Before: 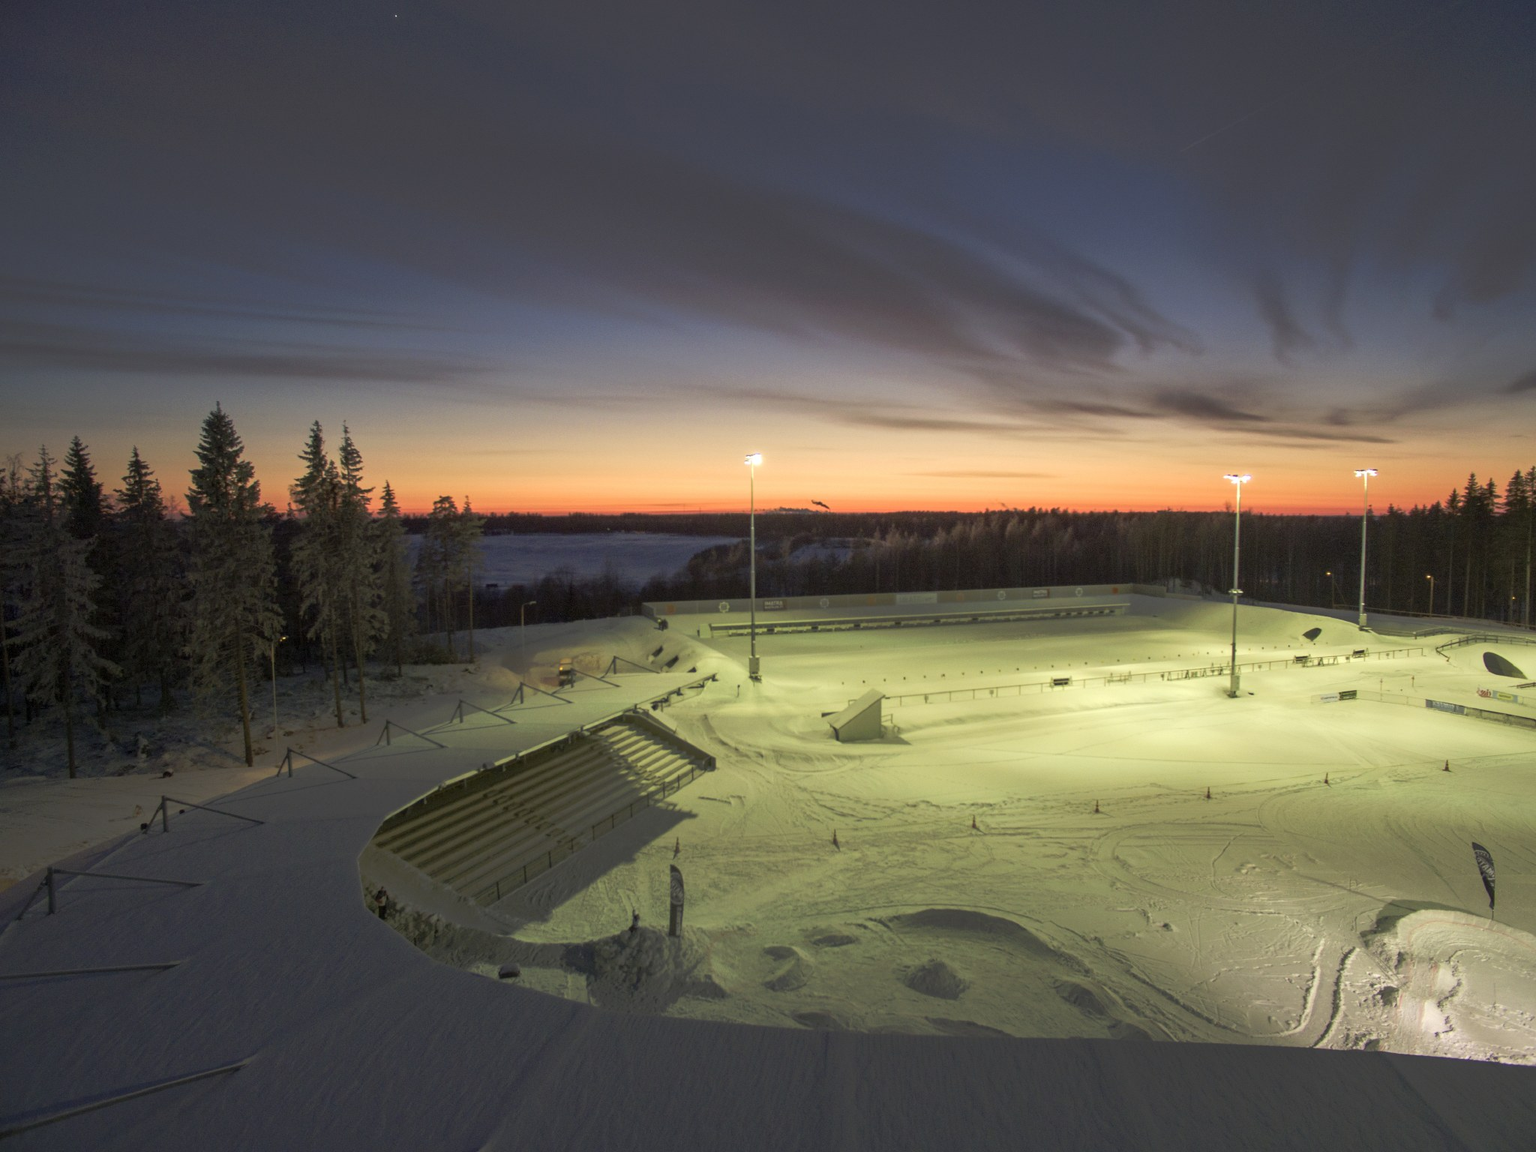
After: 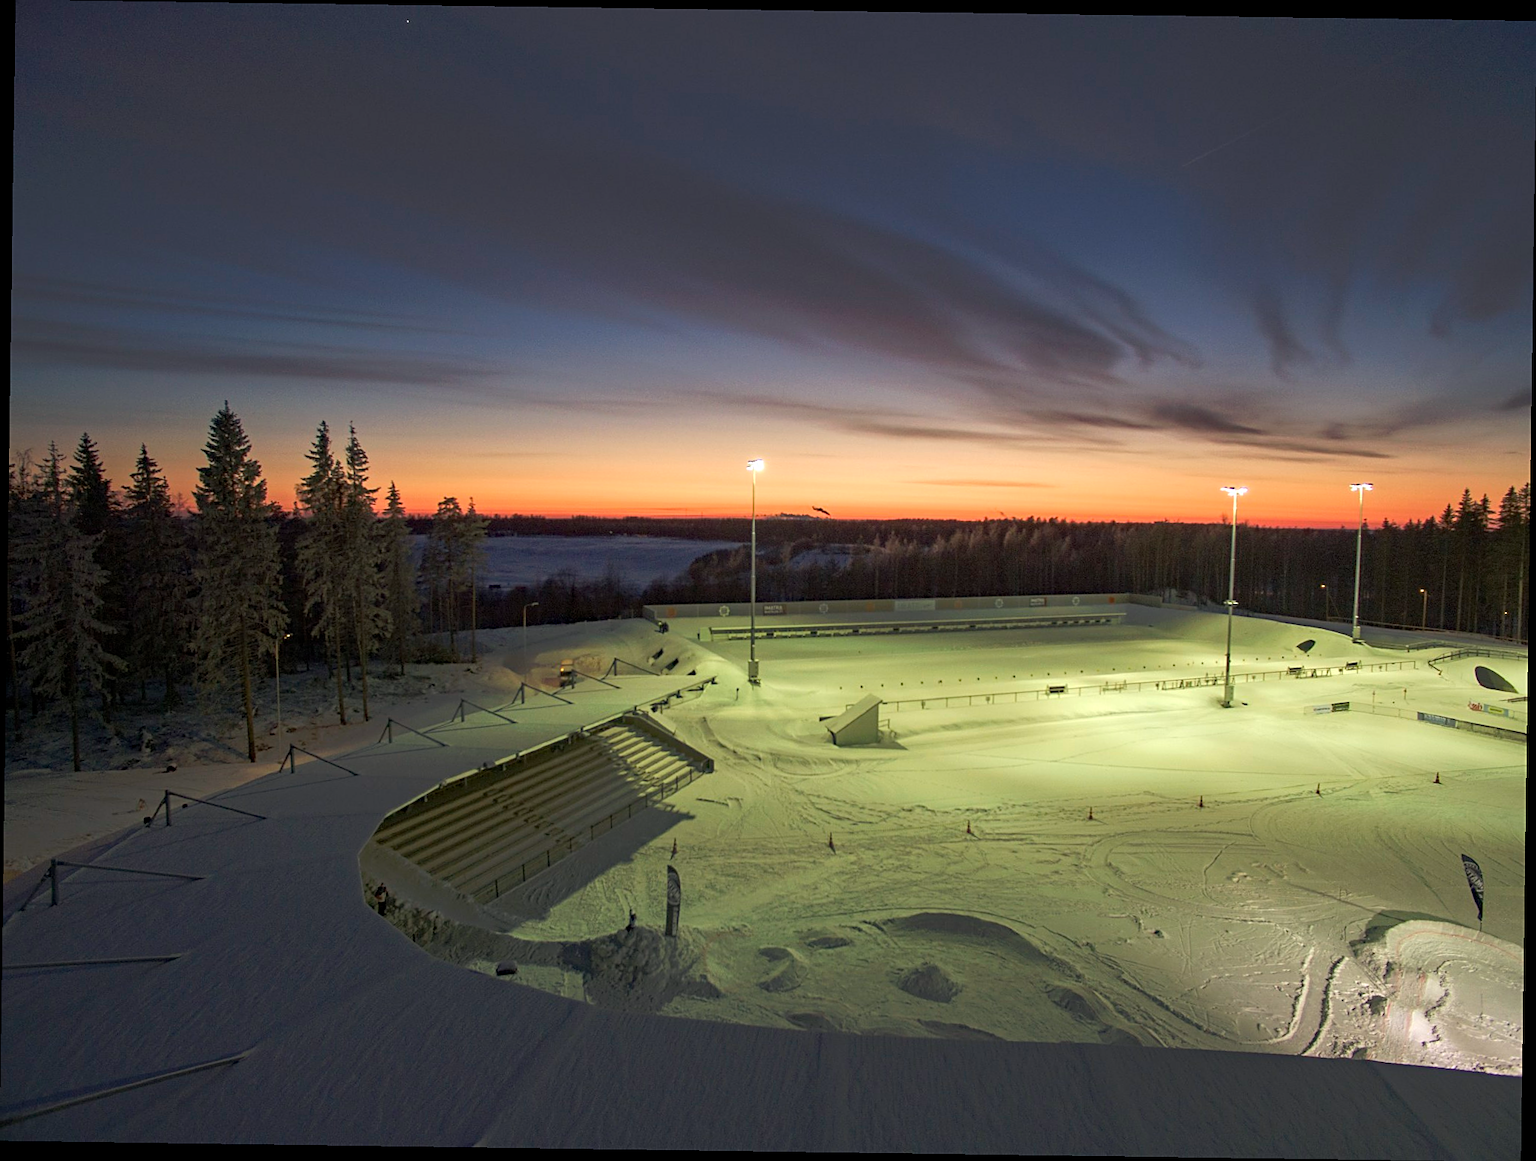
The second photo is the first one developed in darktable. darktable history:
haze removal: compatibility mode true, adaptive false
sharpen: on, module defaults
rotate and perspective: rotation 0.8°, automatic cropping off
